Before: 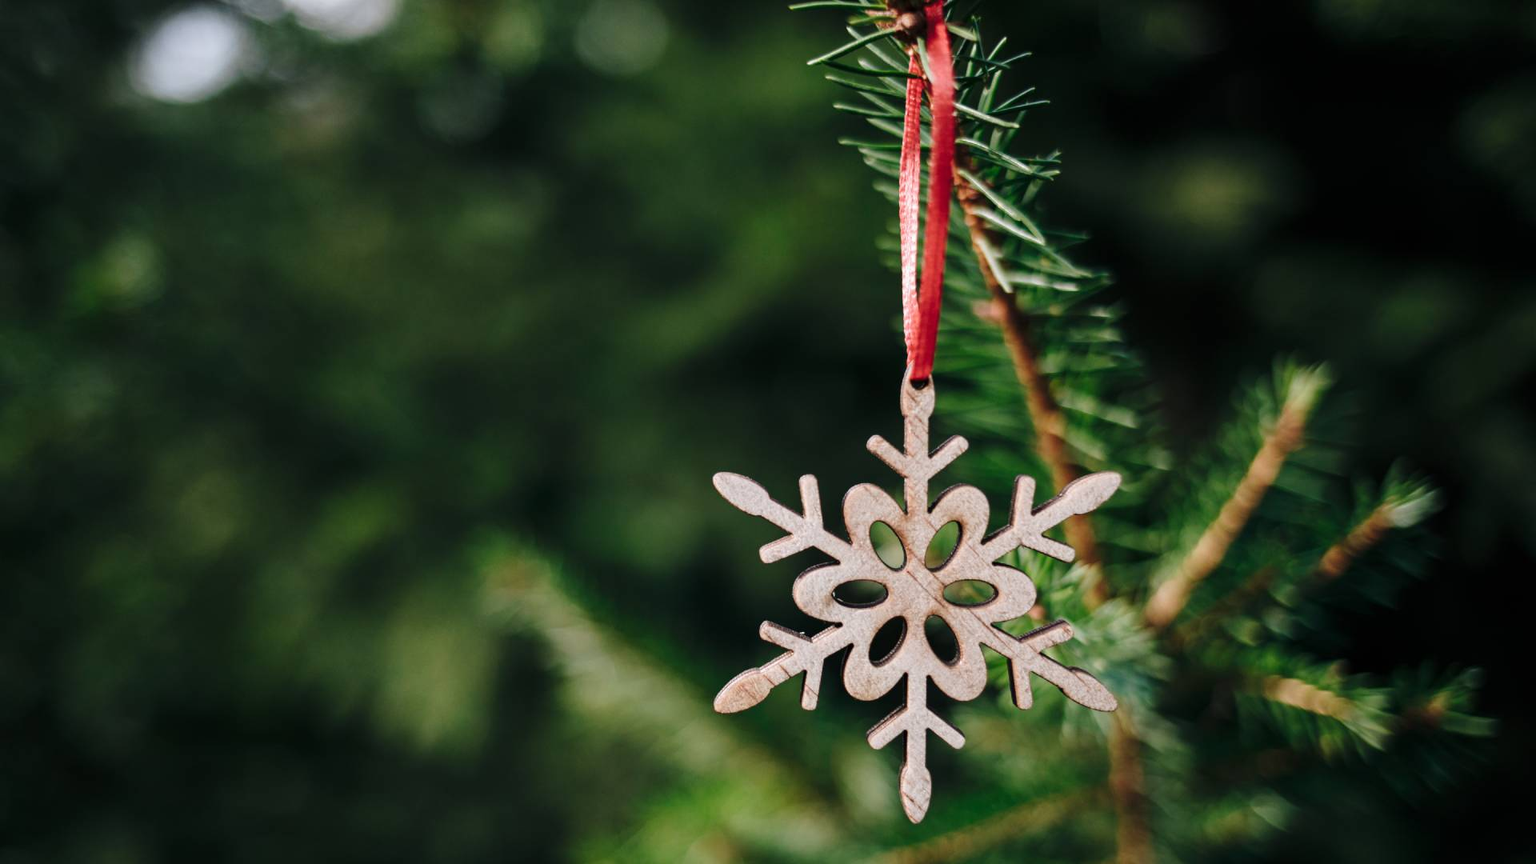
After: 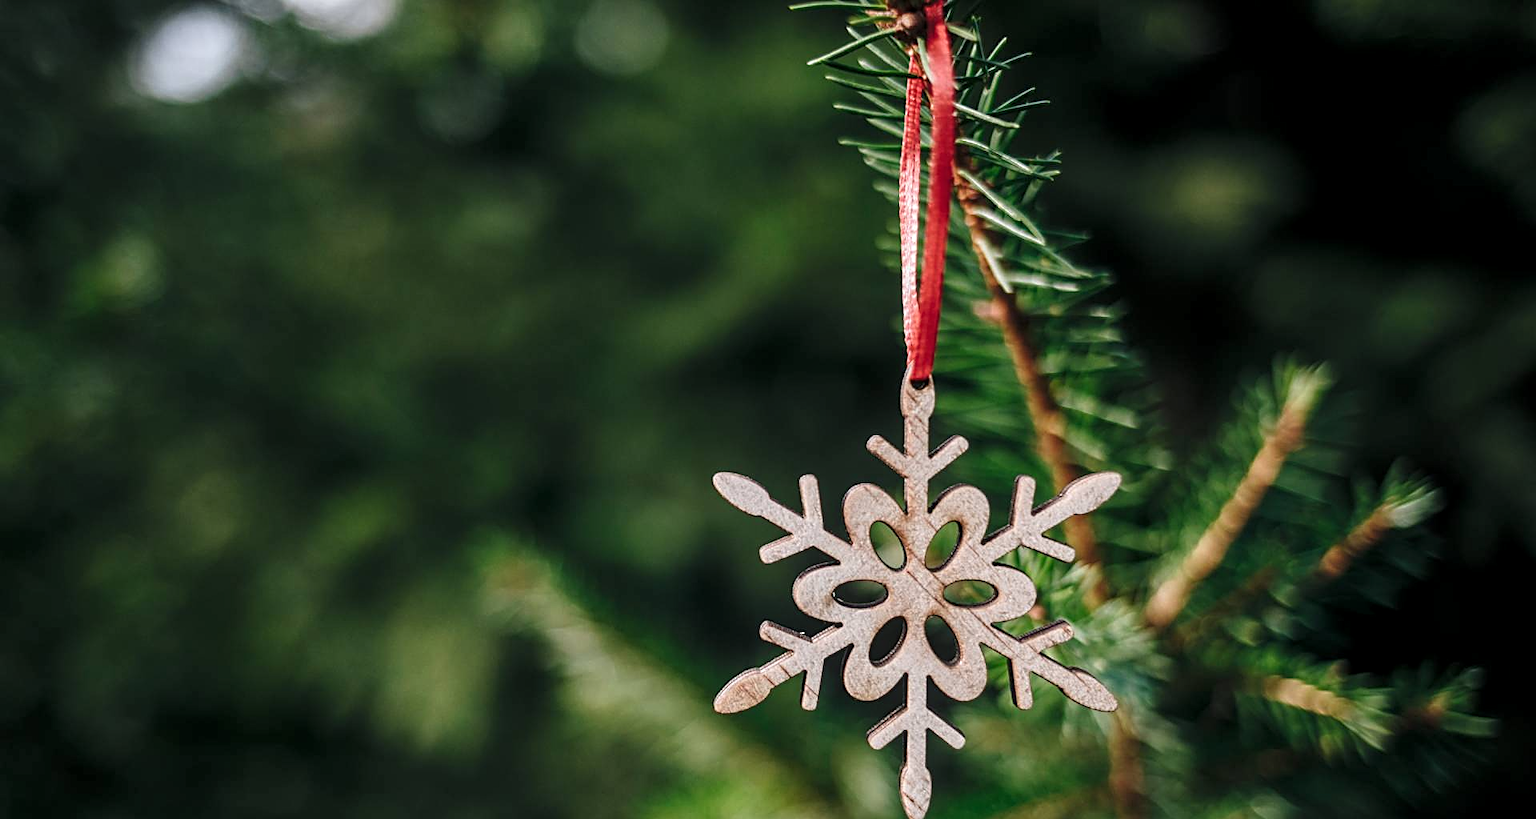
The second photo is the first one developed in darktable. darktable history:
local contrast: on, module defaults
sharpen: on, module defaults
crop and rotate: top 0.012%, bottom 5.134%
tone curve: curves: ch0 [(0, 0) (0.003, 0.003) (0.011, 0.015) (0.025, 0.031) (0.044, 0.056) (0.069, 0.083) (0.1, 0.113) (0.136, 0.145) (0.177, 0.184) (0.224, 0.225) (0.277, 0.275) (0.335, 0.327) (0.399, 0.385) (0.468, 0.447) (0.543, 0.528) (0.623, 0.611) (0.709, 0.703) (0.801, 0.802) (0.898, 0.902) (1, 1)], color space Lab, independent channels, preserve colors none
